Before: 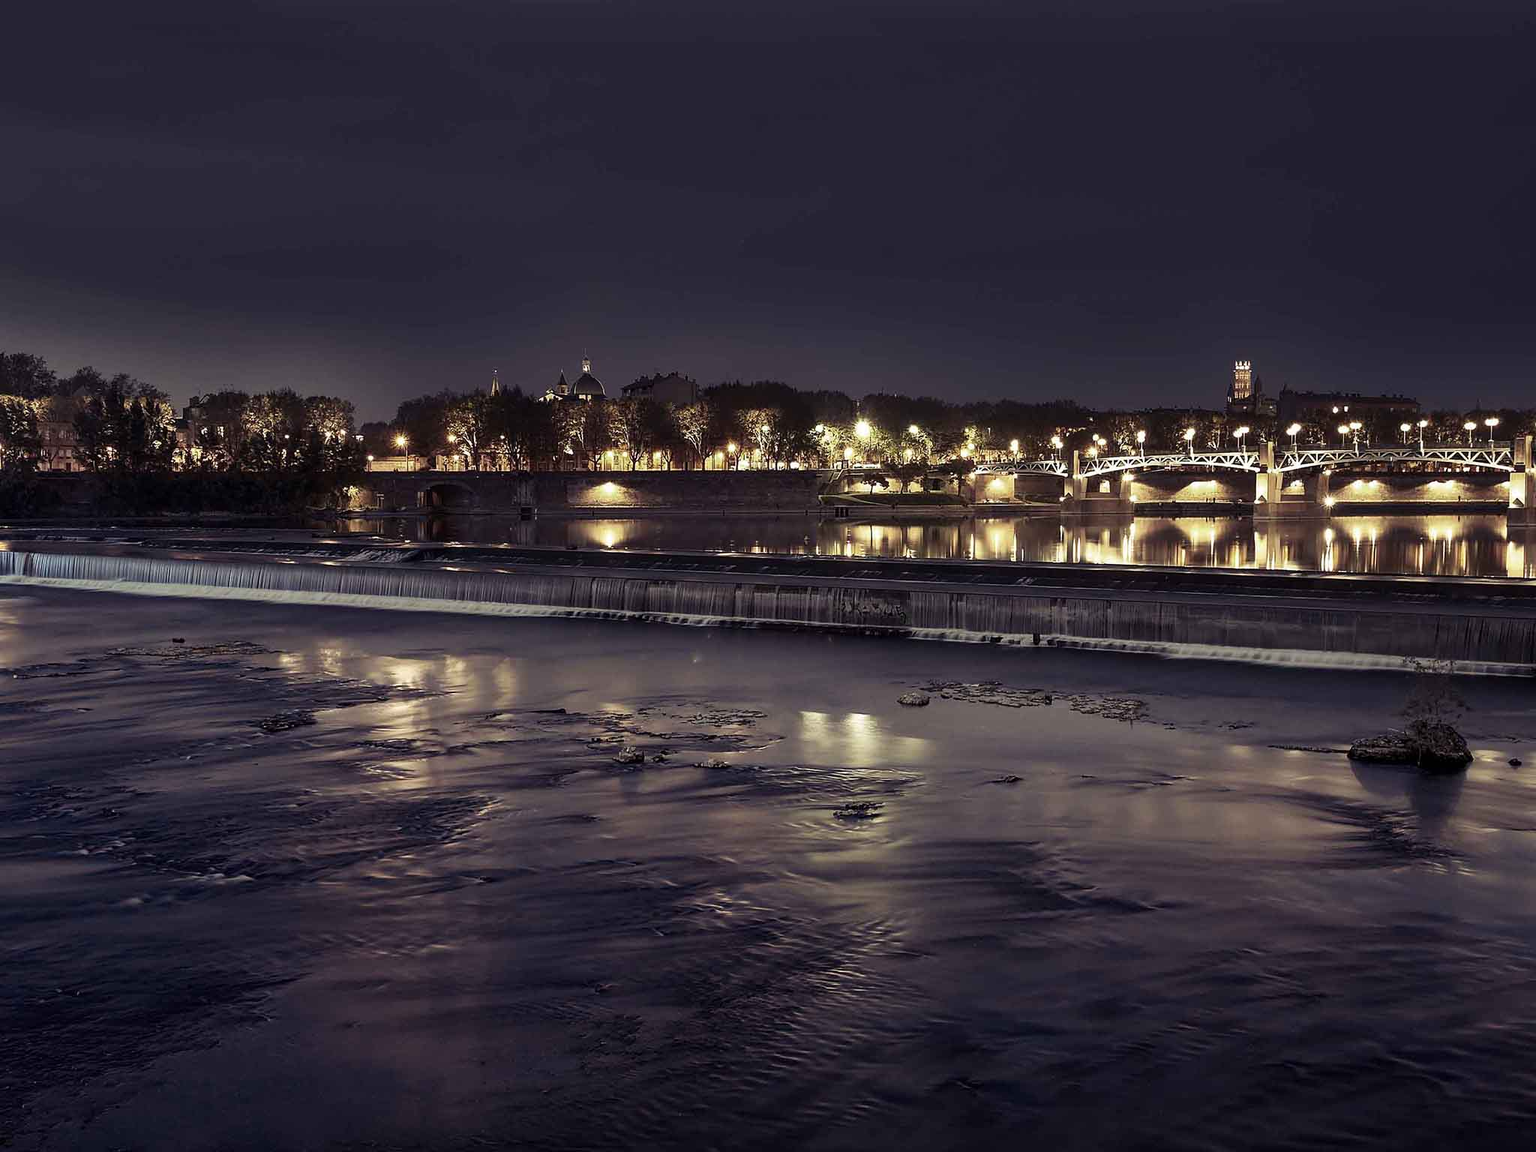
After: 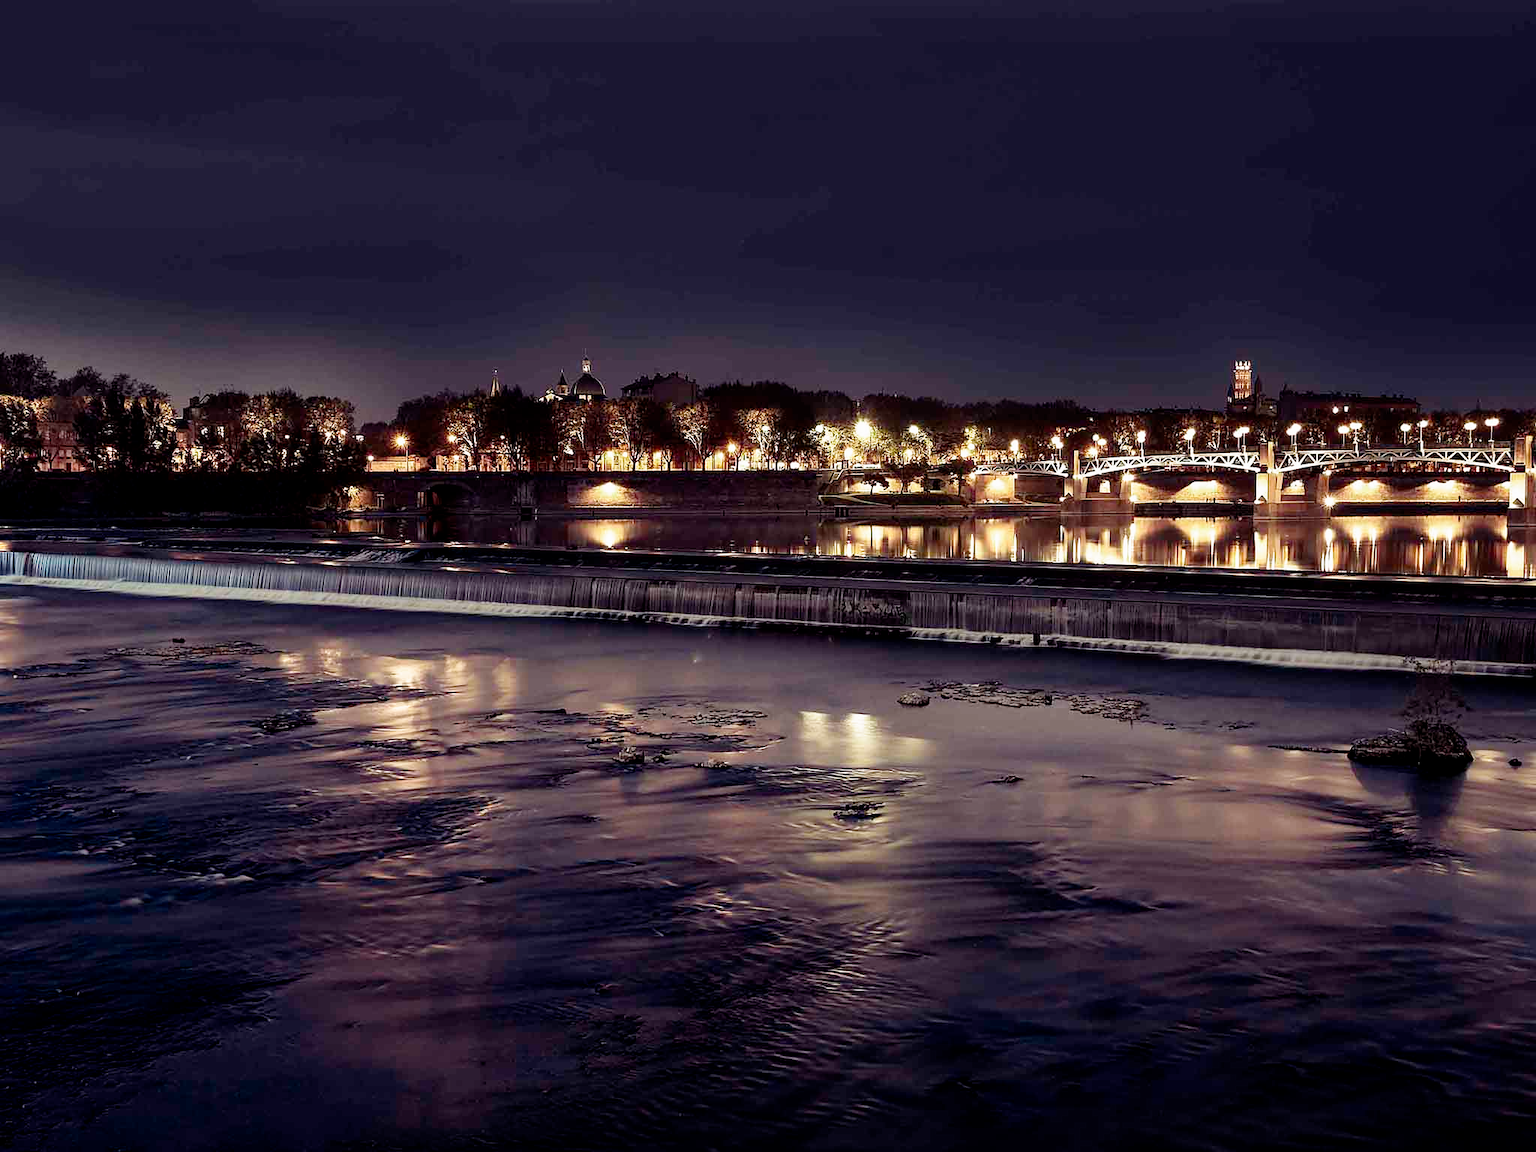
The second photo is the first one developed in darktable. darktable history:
exposure: exposure -0.072 EV, compensate highlight preservation false
filmic rgb: black relative exposure -8.7 EV, white relative exposure 2.7 EV, threshold 3 EV, target black luminance 0%, hardness 6.25, latitude 76.53%, contrast 1.326, shadows ↔ highlights balance -0.349%, preserve chrominance no, color science v4 (2020), enable highlight reconstruction true
